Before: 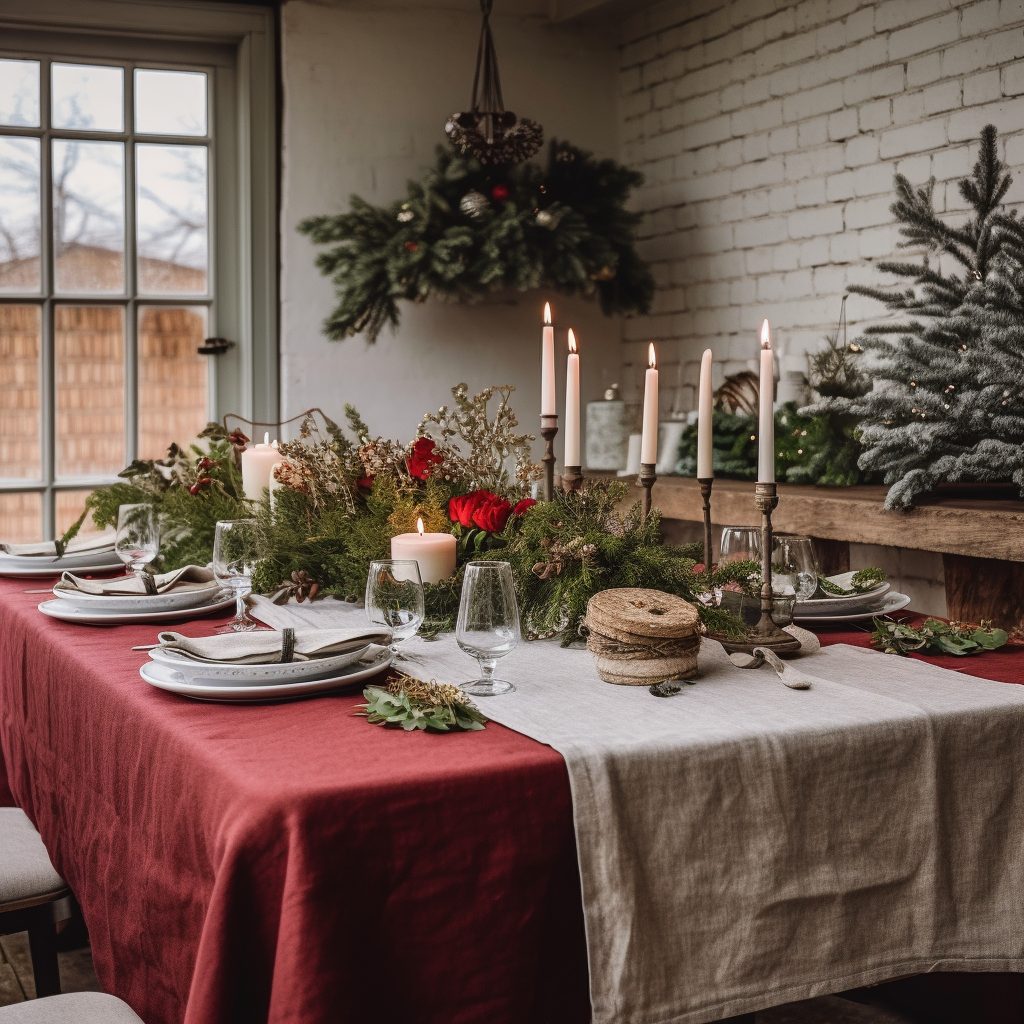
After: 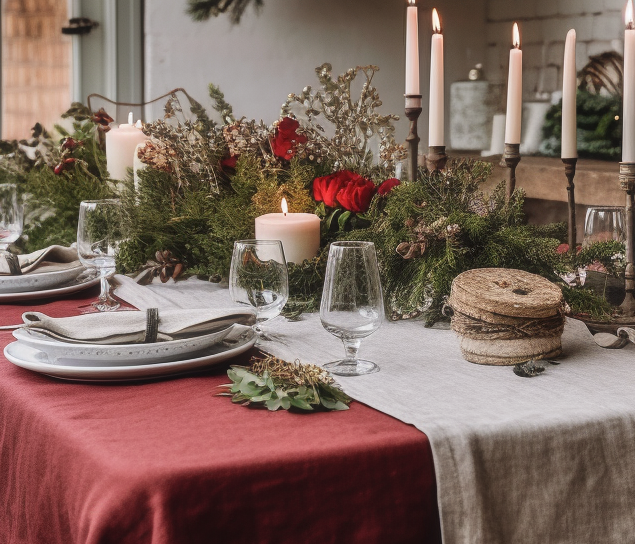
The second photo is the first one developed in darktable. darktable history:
crop: left 13.312%, top 31.28%, right 24.627%, bottom 15.582%
haze removal: strength -0.05
contrast brightness saturation: saturation -0.05
